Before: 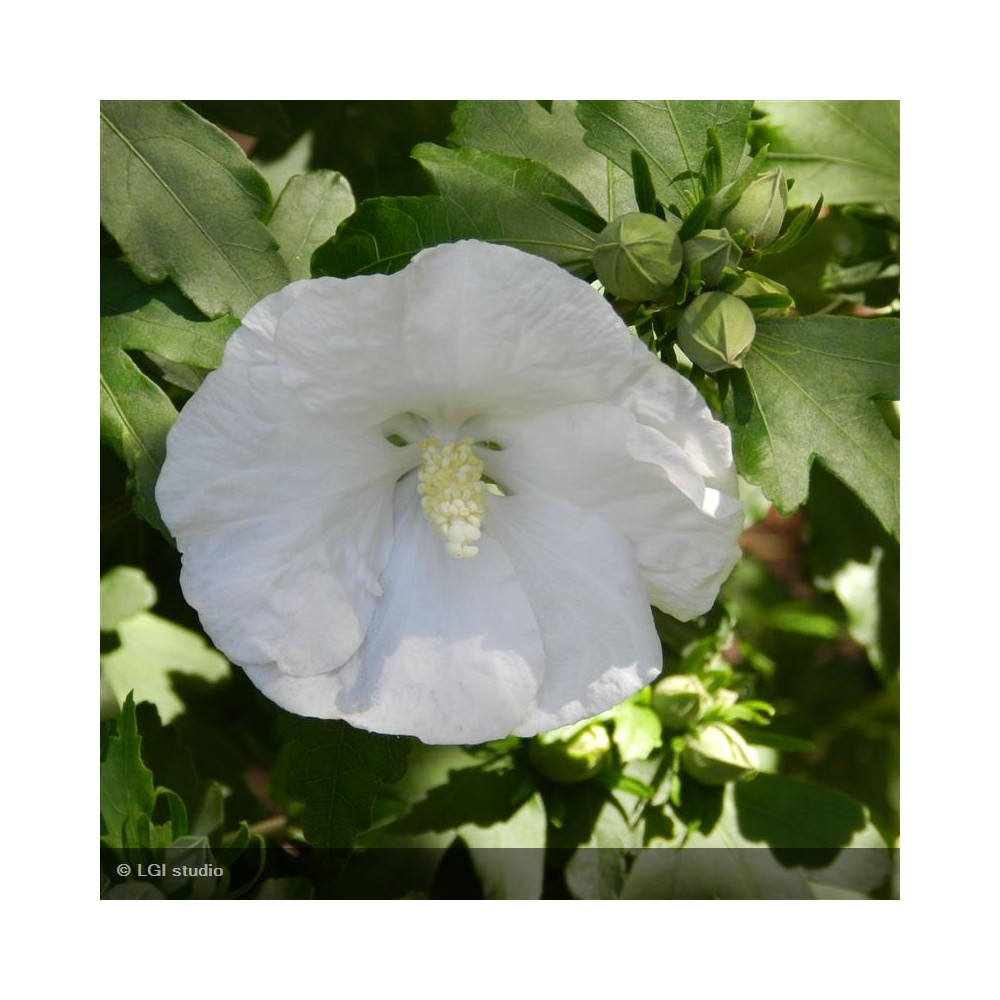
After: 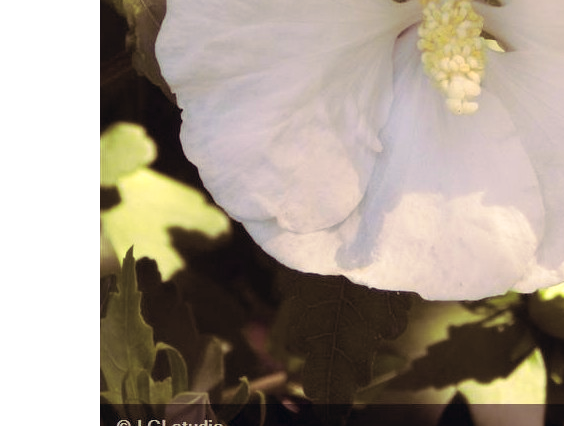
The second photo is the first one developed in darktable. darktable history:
levels: levels [0, 0.435, 0.917]
crop: top 44.483%, right 43.593%, bottom 12.892%
color correction: highlights a* 10.32, highlights b* 14.66, shadows a* -9.59, shadows b* -15.02
split-toning: shadows › hue 360°
